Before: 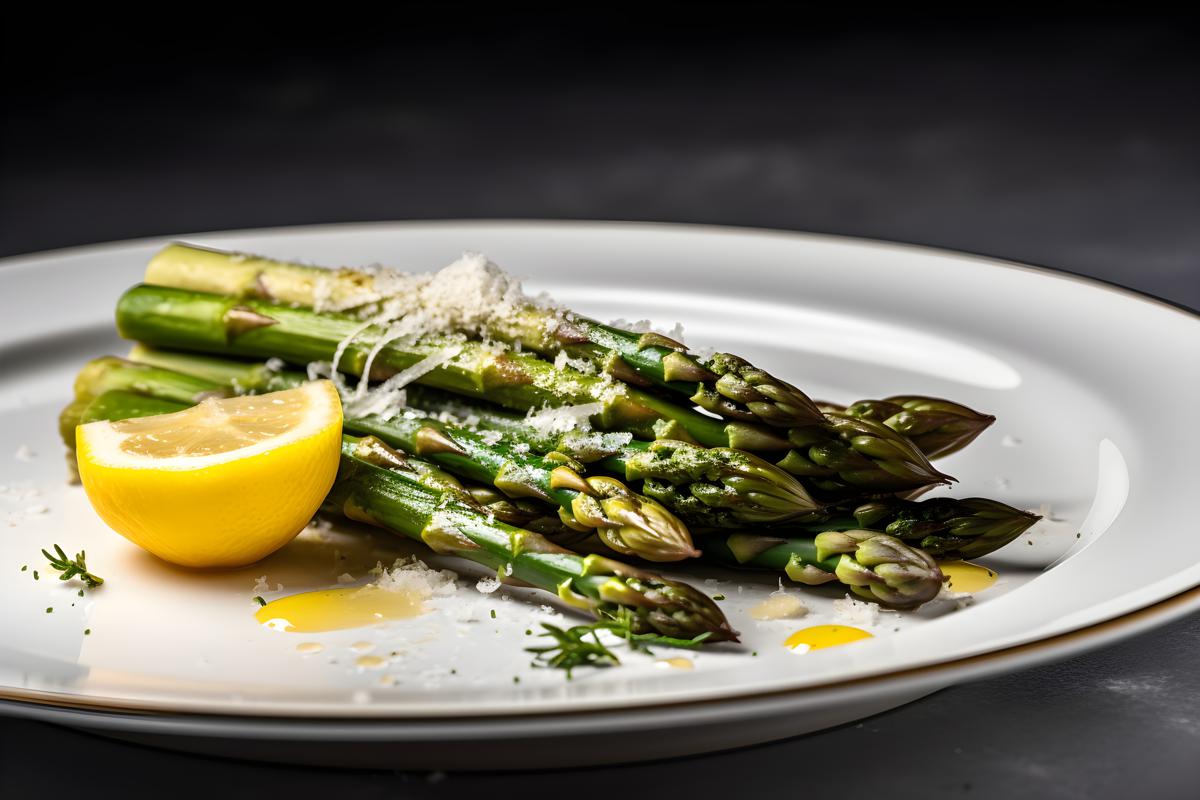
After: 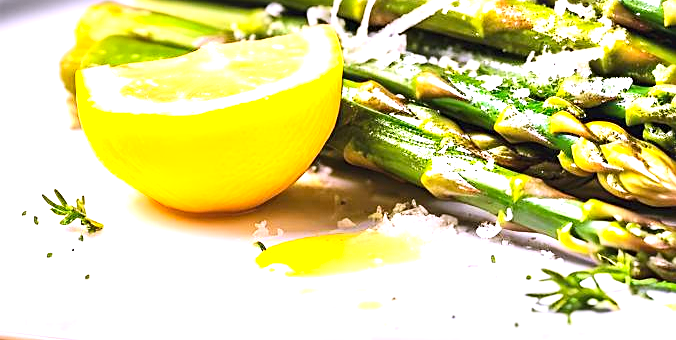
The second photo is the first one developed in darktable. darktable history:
contrast equalizer: octaves 7, y [[0.6 ×6], [0.55 ×6], [0 ×6], [0 ×6], [0 ×6]], mix 0.15
white balance: red 1.042, blue 1.17
exposure: black level correction -0.002, exposure 1.35 EV, compensate highlight preservation false
crop: top 44.483%, right 43.593%, bottom 12.892%
sharpen: on, module defaults
contrast brightness saturation: contrast 0.2, brightness 0.16, saturation 0.22
